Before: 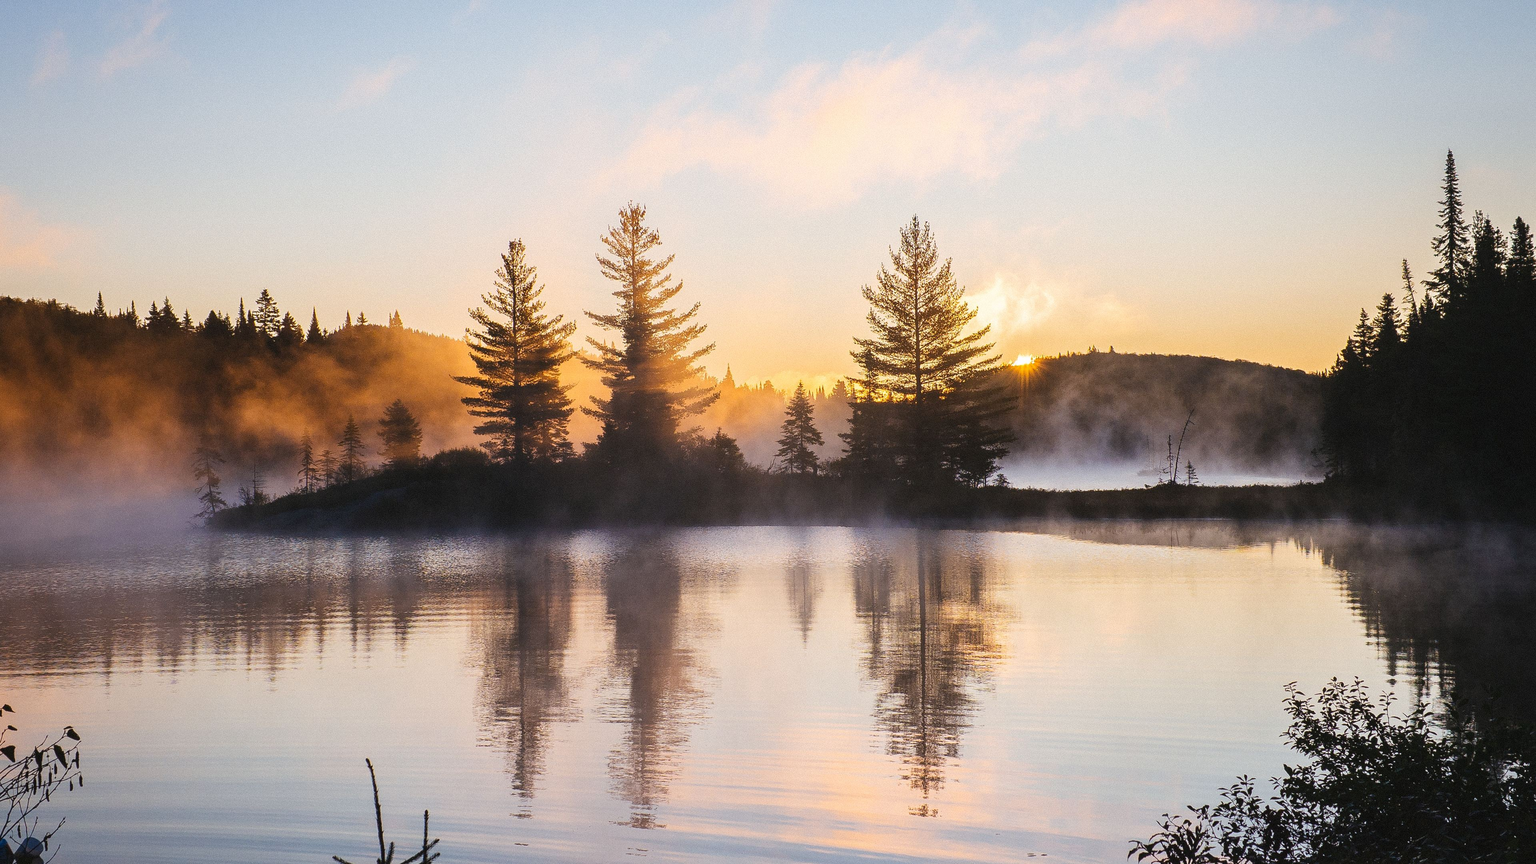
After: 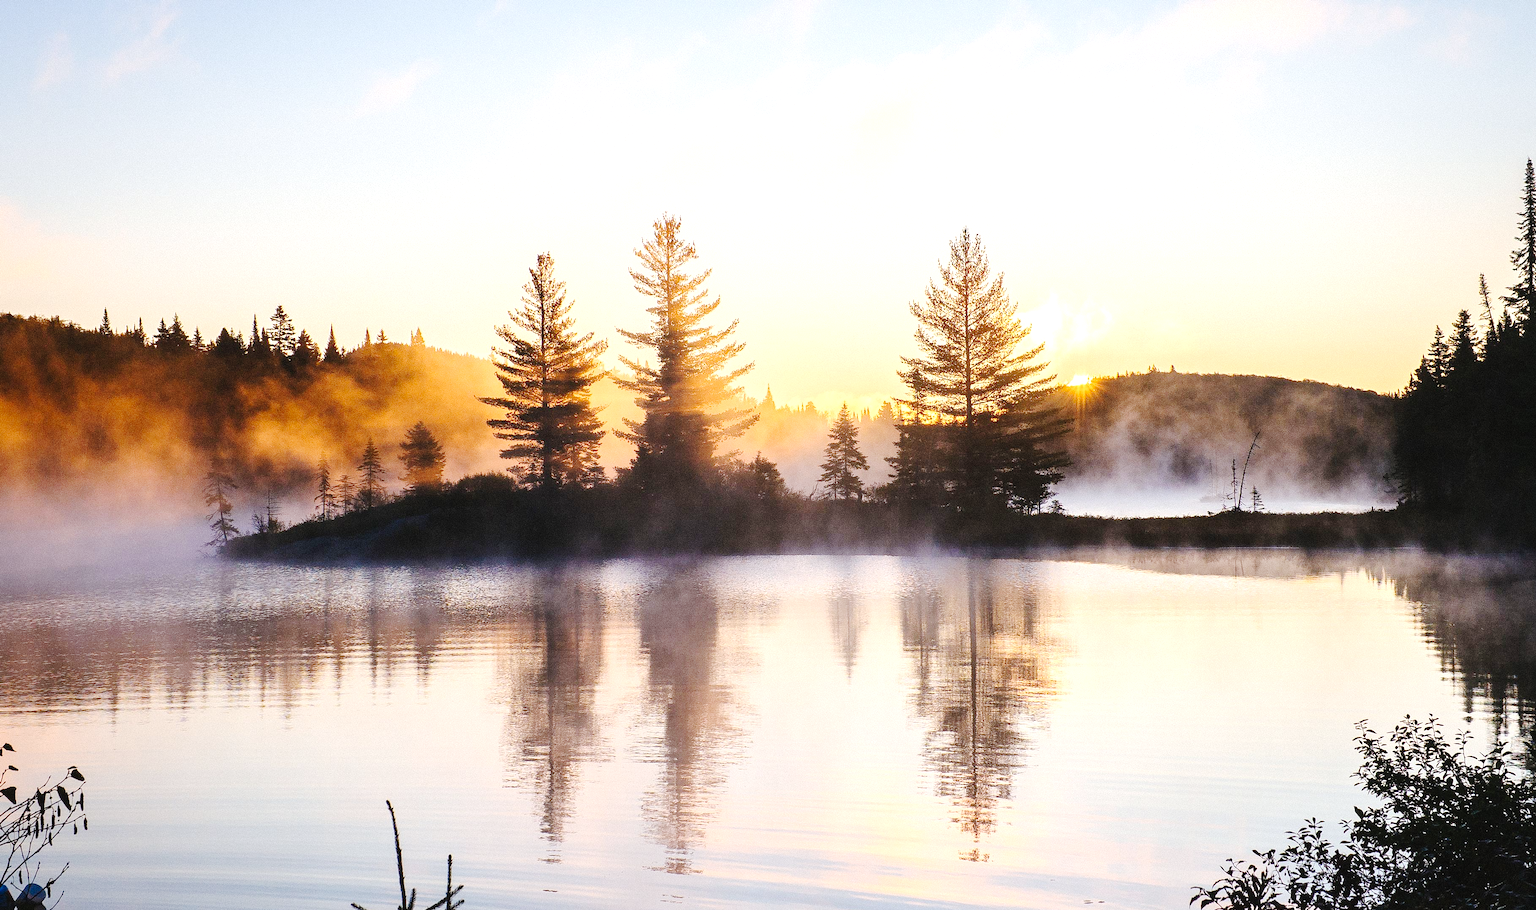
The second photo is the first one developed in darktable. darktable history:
crop and rotate: right 5.167%
tone curve: curves: ch0 [(0, 0) (0.003, 0.019) (0.011, 0.021) (0.025, 0.023) (0.044, 0.026) (0.069, 0.037) (0.1, 0.059) (0.136, 0.088) (0.177, 0.138) (0.224, 0.199) (0.277, 0.279) (0.335, 0.376) (0.399, 0.481) (0.468, 0.581) (0.543, 0.658) (0.623, 0.735) (0.709, 0.8) (0.801, 0.861) (0.898, 0.928) (1, 1)], preserve colors none
exposure: exposure 0.559 EV, compensate highlight preservation false
